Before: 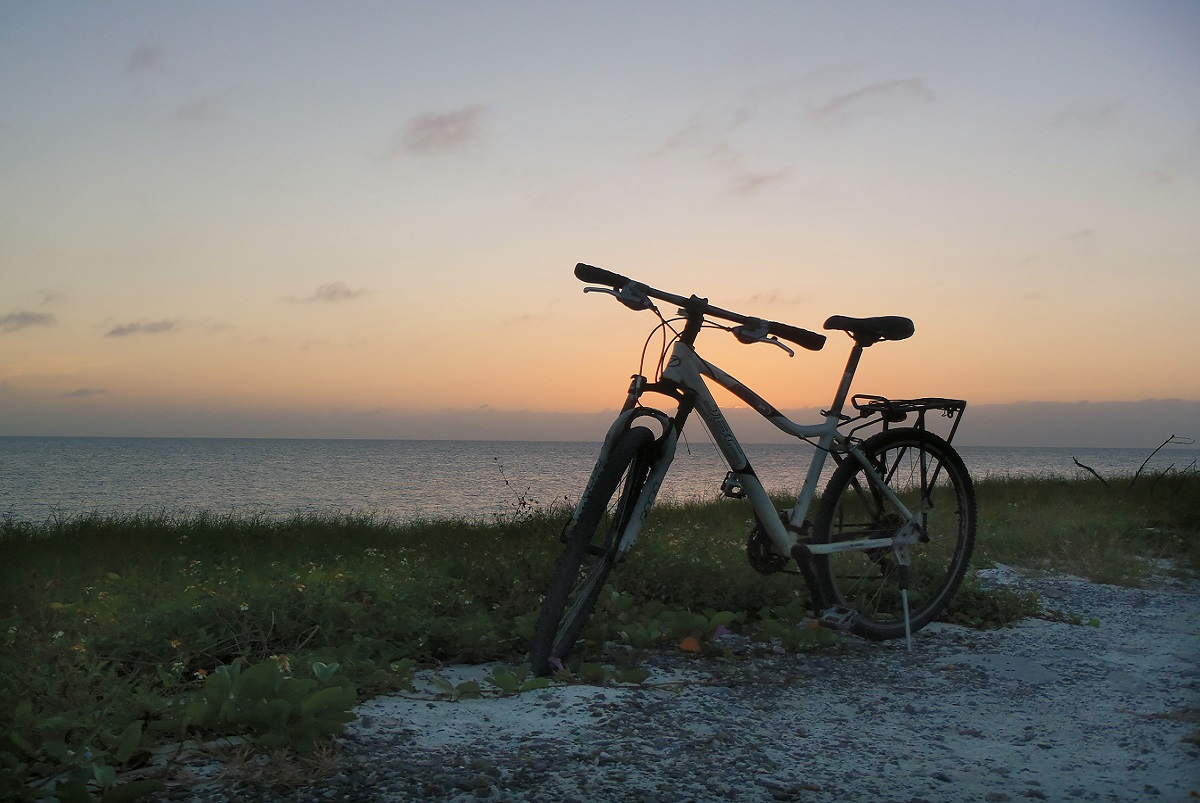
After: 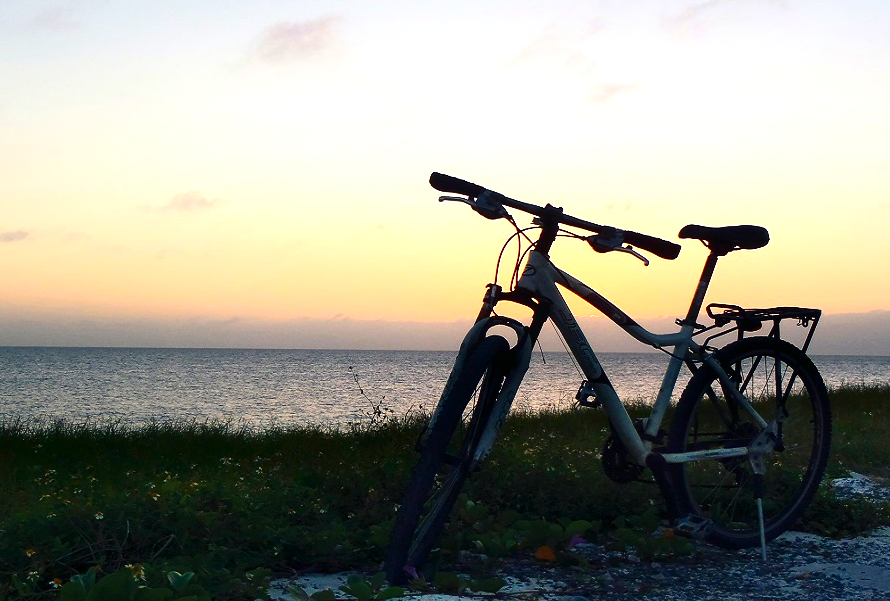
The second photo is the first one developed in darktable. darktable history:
crop and rotate: left 12.13%, top 11.337%, right 13.636%, bottom 13.748%
color balance rgb: shadows lift › luminance -21.471%, shadows lift › chroma 6.649%, shadows lift › hue 271.63°, perceptual saturation grading › global saturation 10.305%, perceptual brilliance grading › global brilliance -1.105%, perceptual brilliance grading › highlights -1.788%, perceptual brilliance grading › mid-tones -1.874%, perceptual brilliance grading › shadows -0.564%
exposure: black level correction -0.002, exposure 1.108 EV, compensate highlight preservation false
contrast brightness saturation: contrast 0.237, brightness -0.229, saturation 0.141
